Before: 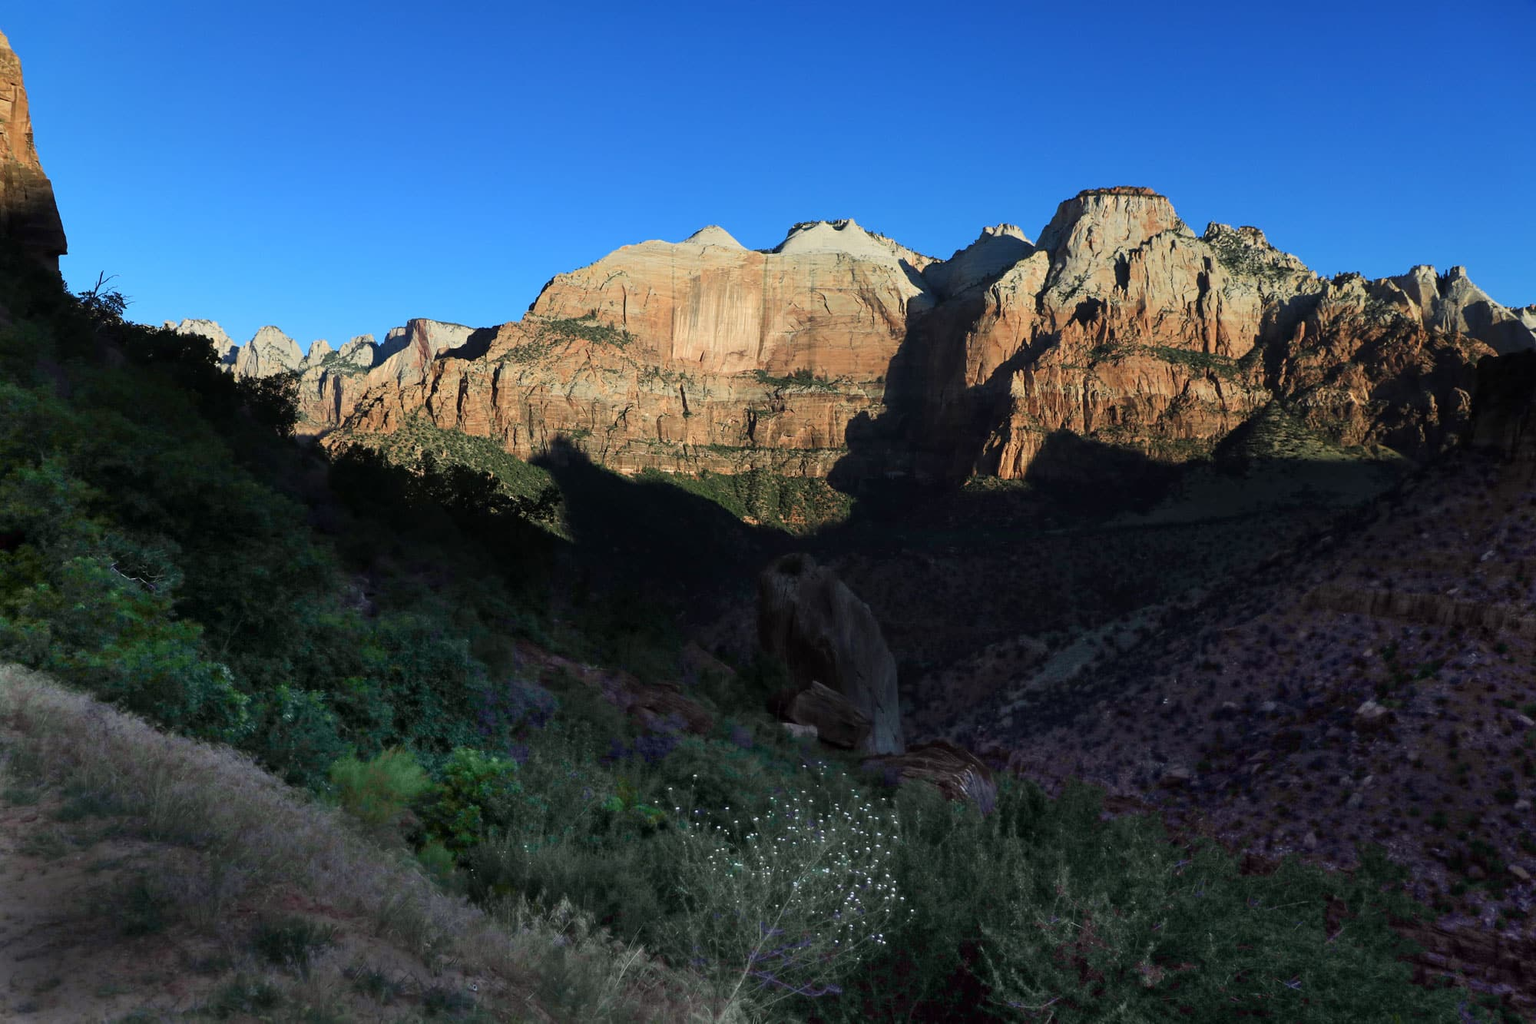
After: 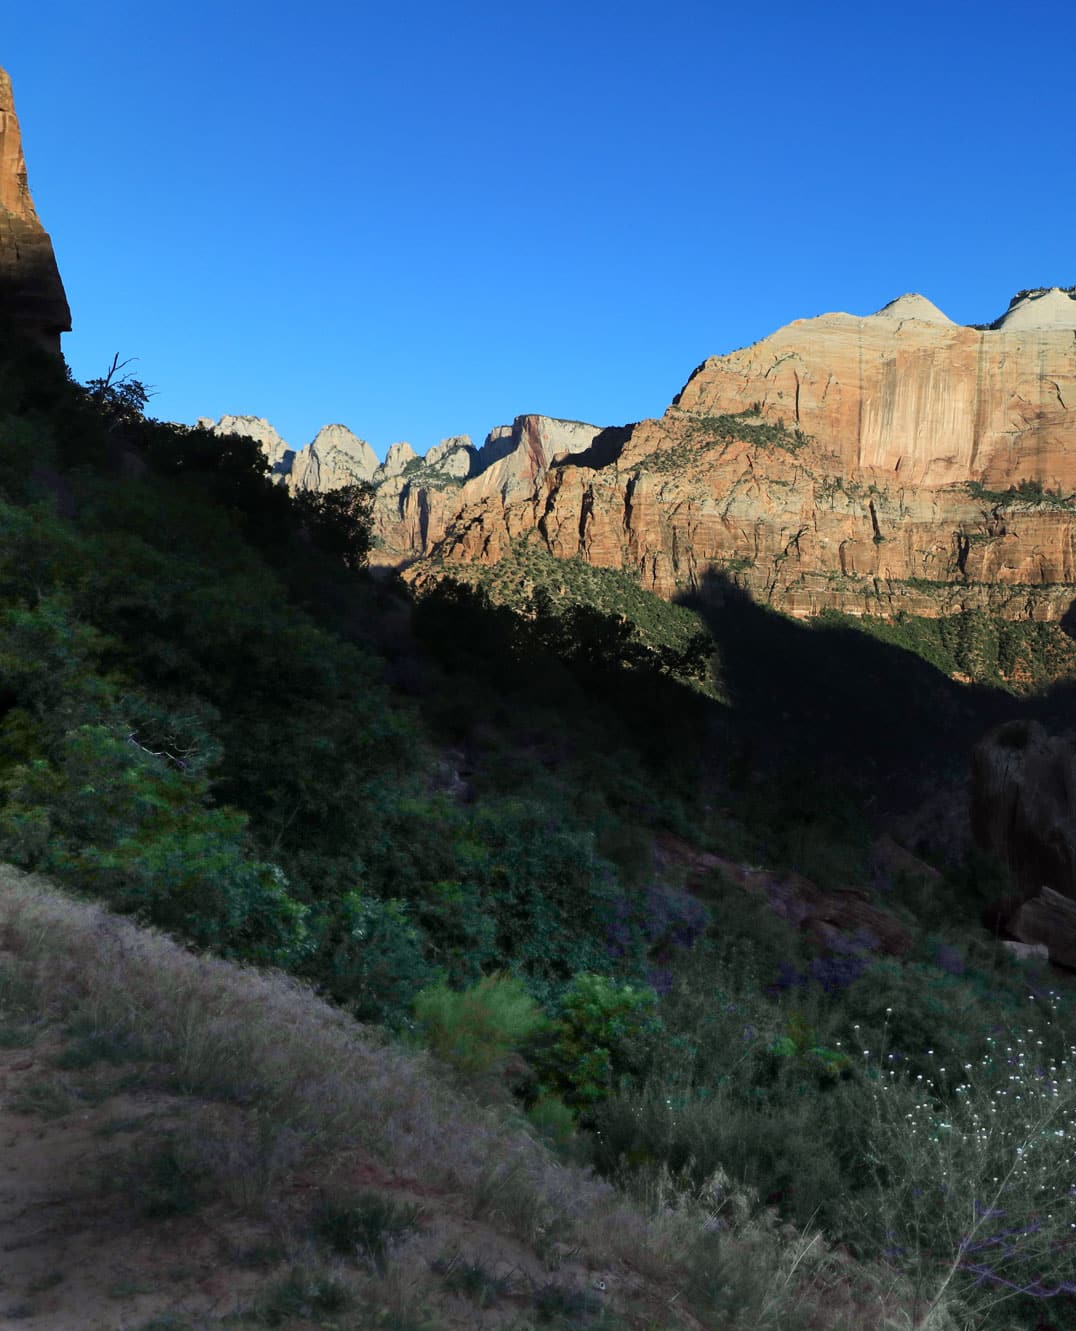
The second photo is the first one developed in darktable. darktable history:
crop: left 0.823%, right 45.352%, bottom 0.085%
